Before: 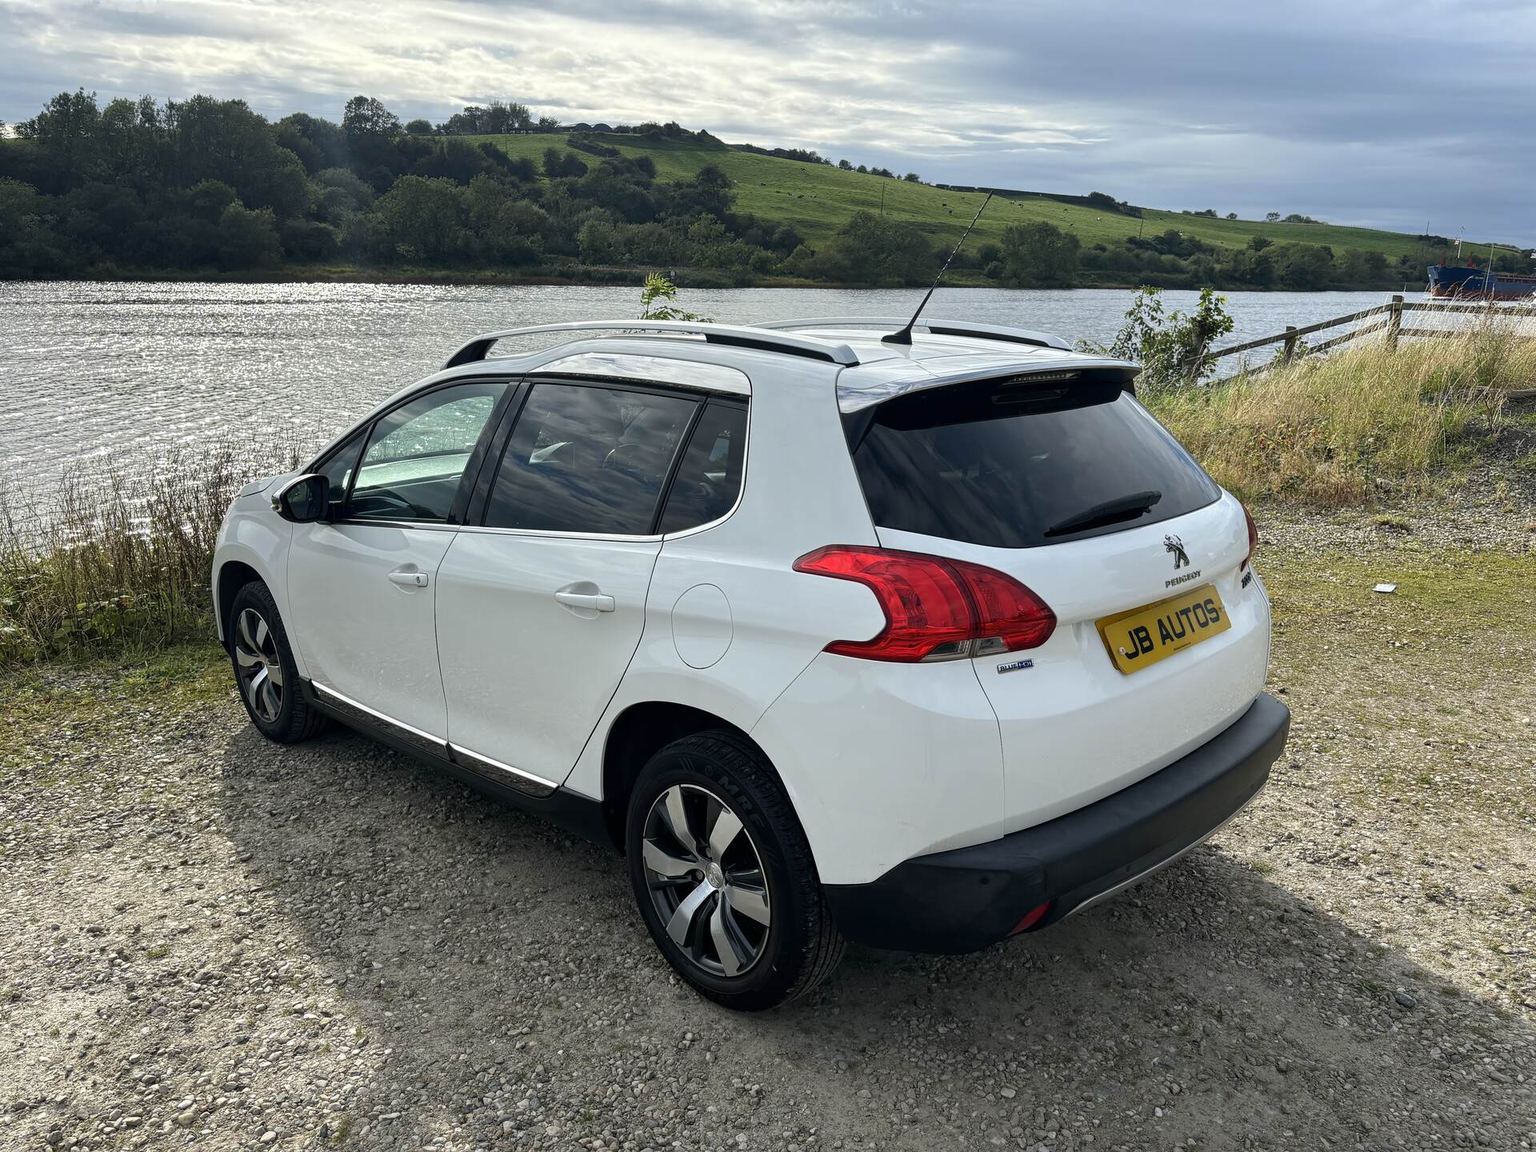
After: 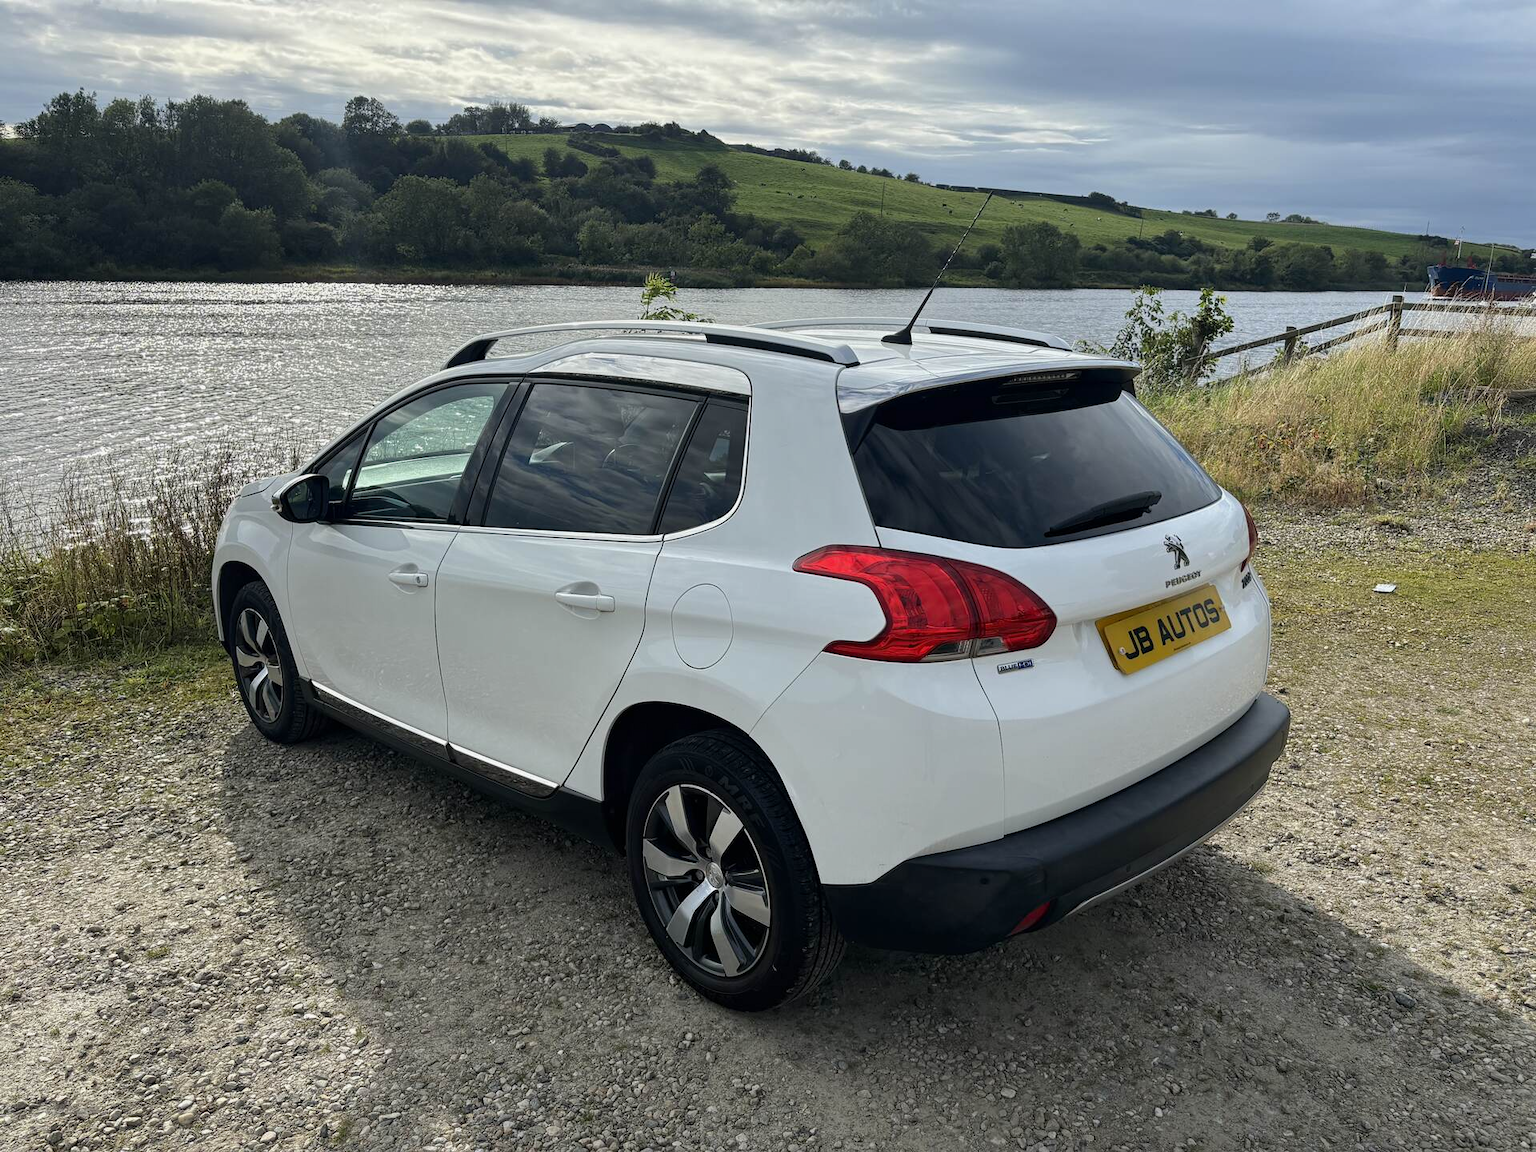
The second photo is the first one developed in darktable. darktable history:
shadows and highlights: shadows -20.46, white point adjustment -2.16, highlights -34.83, shadows color adjustment 99.13%, highlights color adjustment 0.322%
